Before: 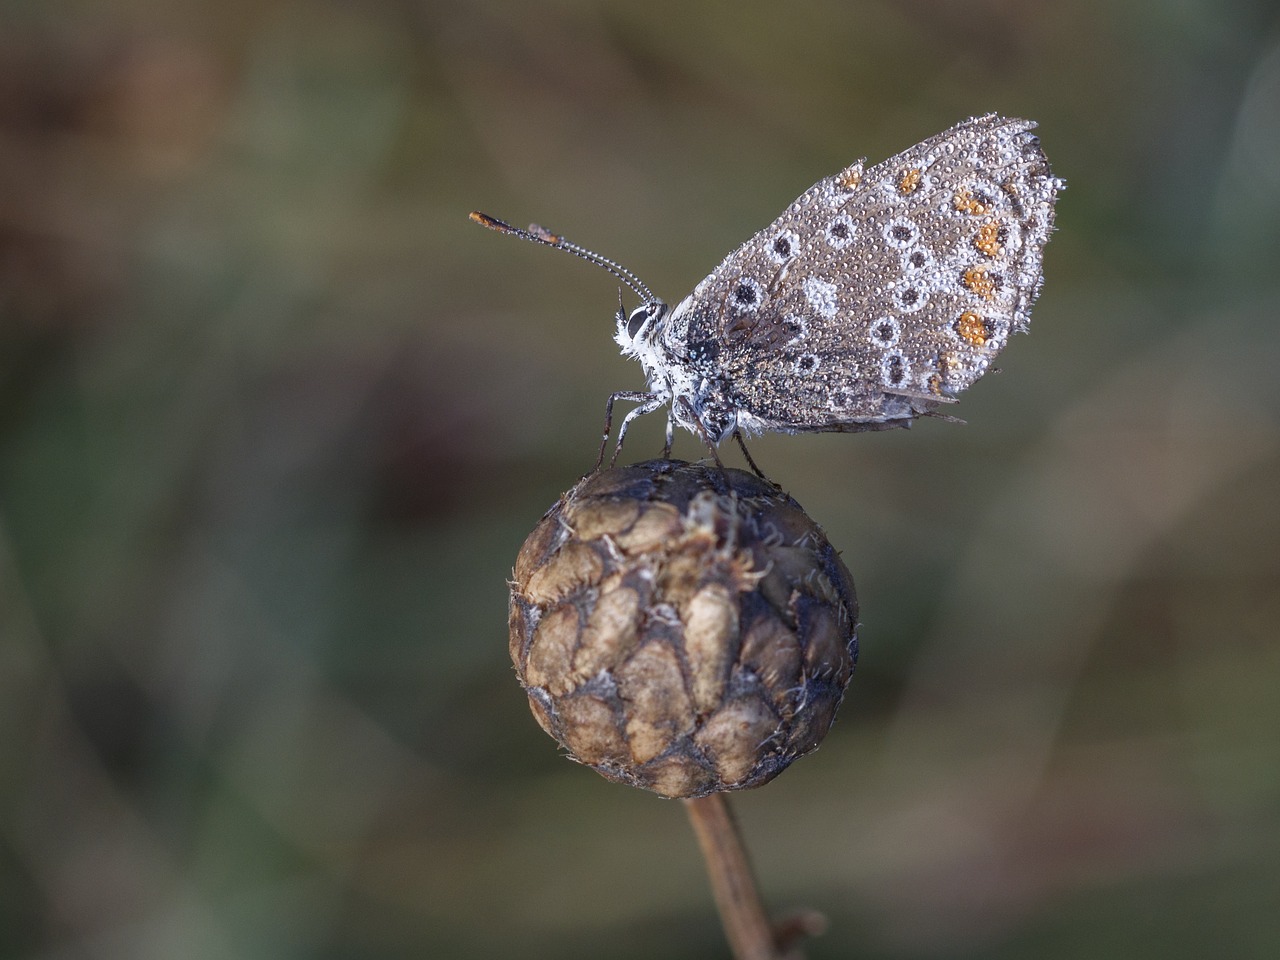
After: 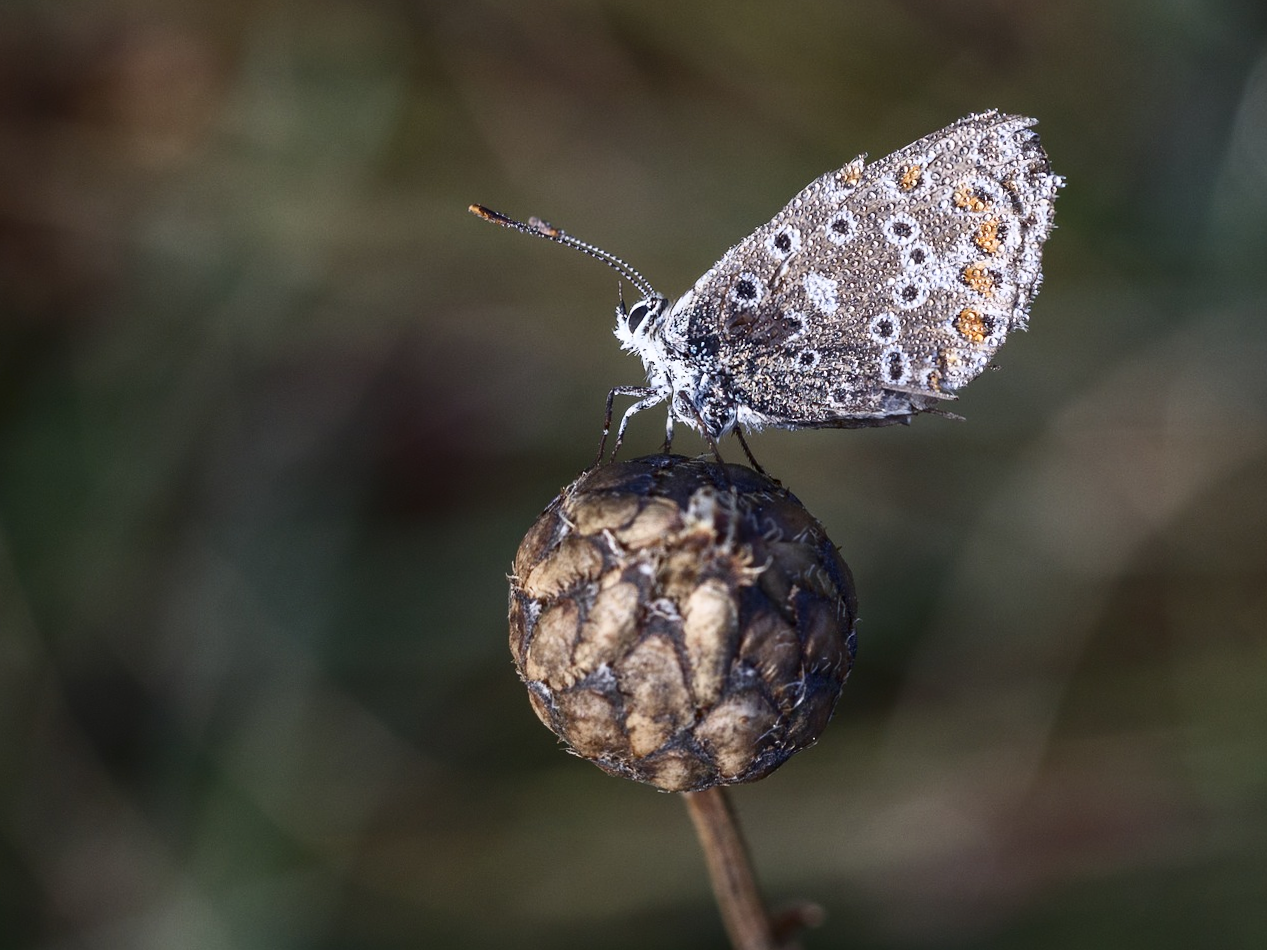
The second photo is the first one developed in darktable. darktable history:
rotate and perspective: rotation 0.174°, lens shift (vertical) 0.013, lens shift (horizontal) 0.019, shear 0.001, automatic cropping original format, crop left 0.007, crop right 0.991, crop top 0.016, crop bottom 0.997
contrast brightness saturation: contrast 0.28
